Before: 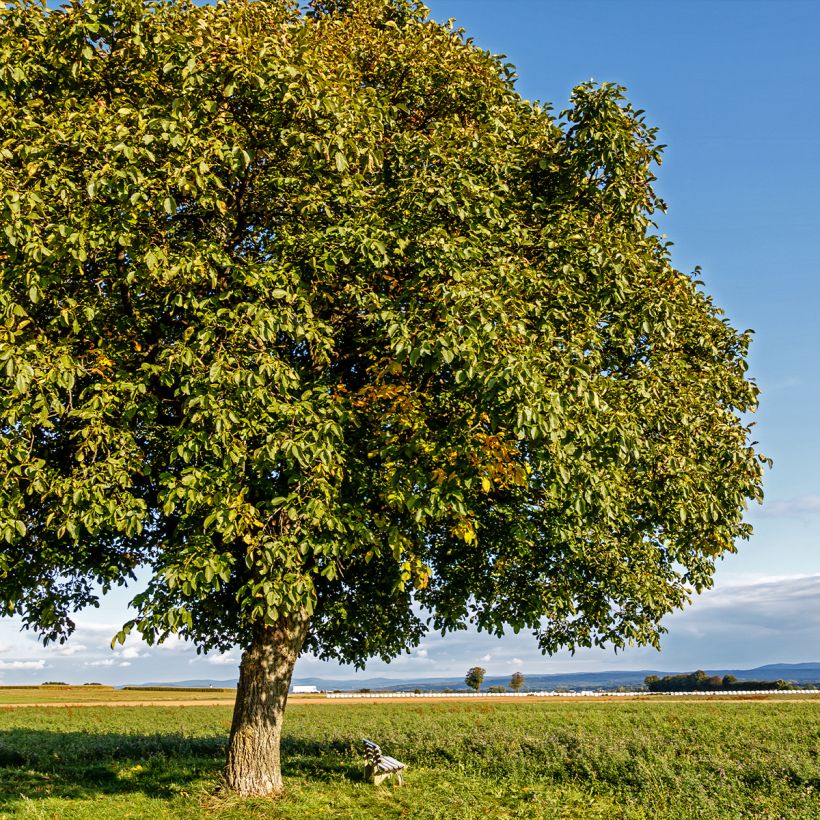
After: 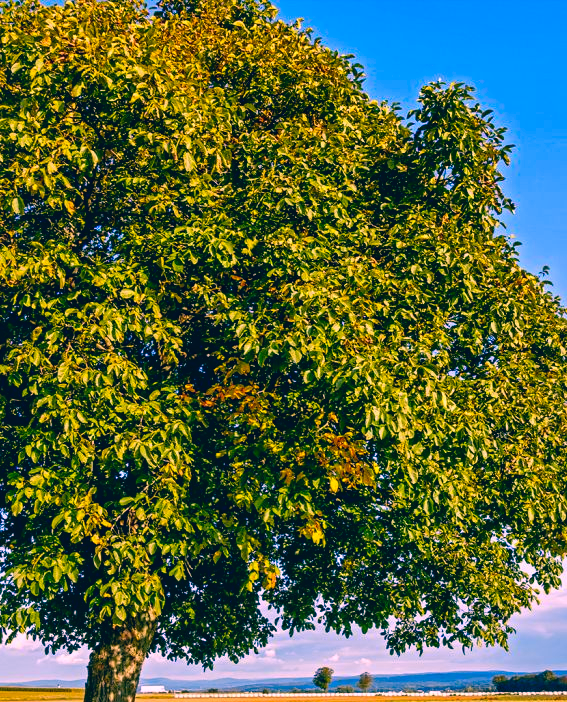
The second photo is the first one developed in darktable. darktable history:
color correction: highlights a* 16.41, highlights b* 0.345, shadows a* -14.95, shadows b* -14, saturation 1.55
crop: left 18.546%, right 12.24%, bottom 14.284%
local contrast: mode bilateral grid, contrast 20, coarseness 50, detail 150%, midtone range 0.2
